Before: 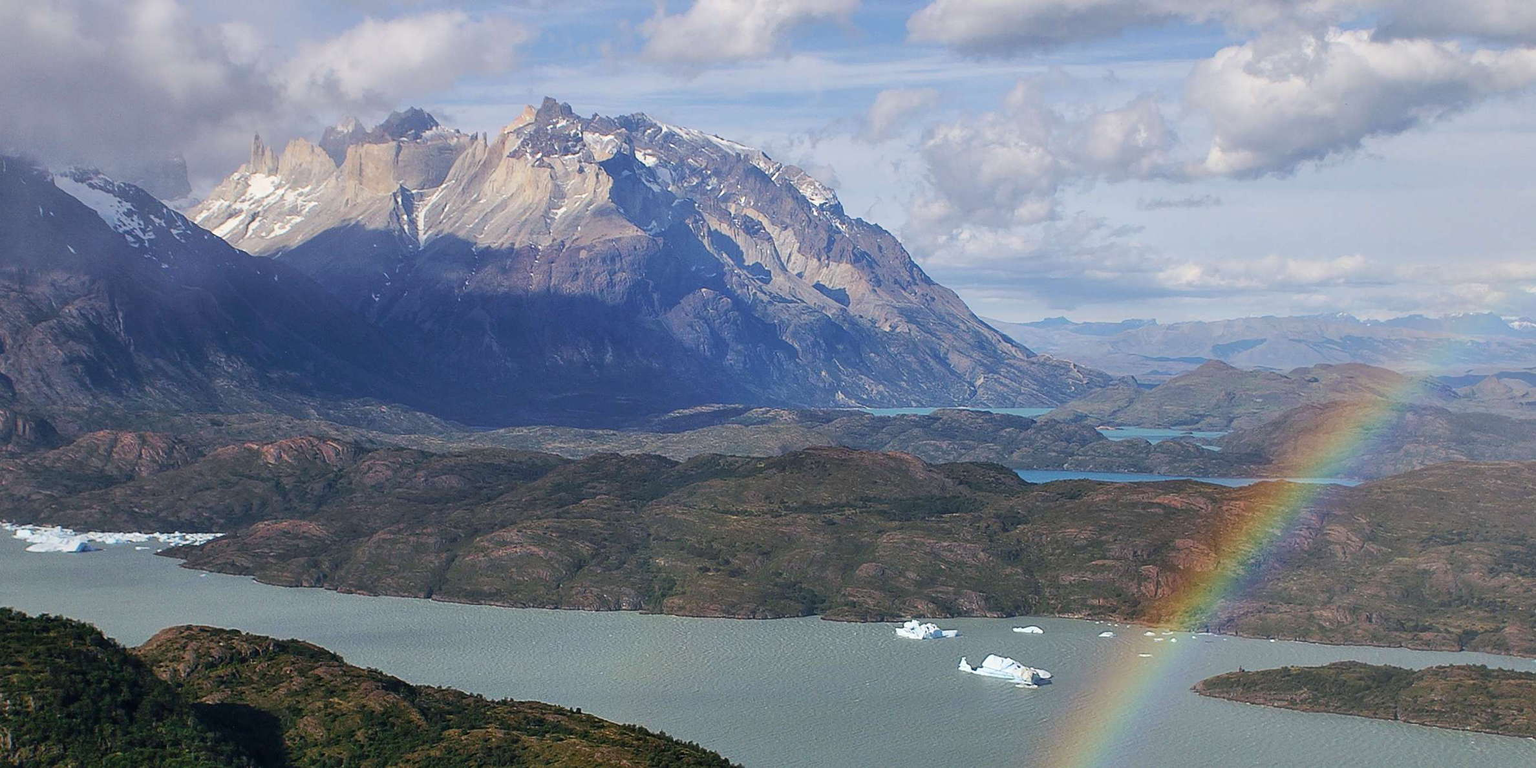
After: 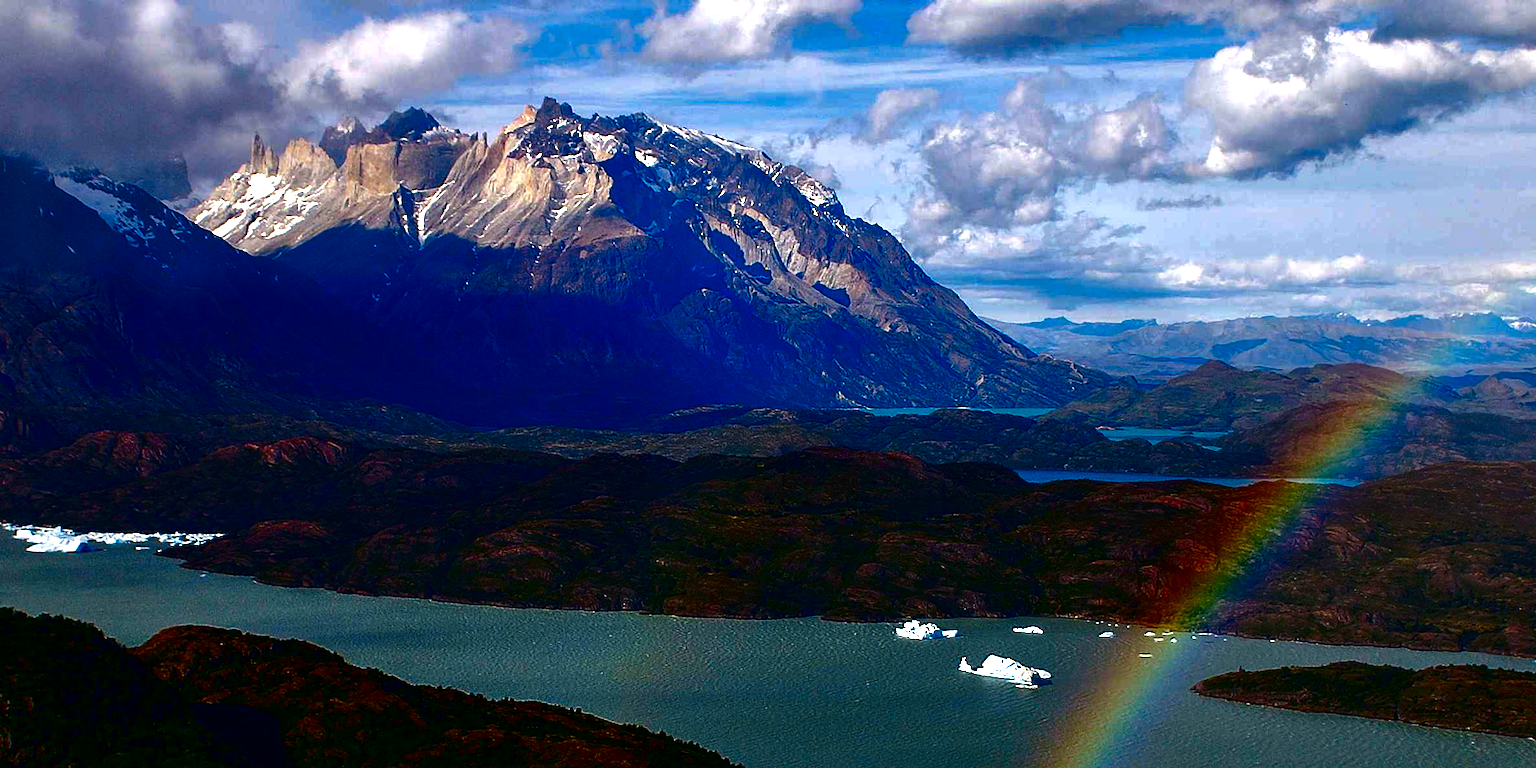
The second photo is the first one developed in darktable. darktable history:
contrast brightness saturation: brightness -1, saturation 1
tone equalizer: -8 EV -0.75 EV, -7 EV -0.7 EV, -6 EV -0.6 EV, -5 EV -0.4 EV, -3 EV 0.4 EV, -2 EV 0.6 EV, -1 EV 0.7 EV, +0 EV 0.75 EV, edges refinement/feathering 500, mask exposure compensation -1.57 EV, preserve details no
